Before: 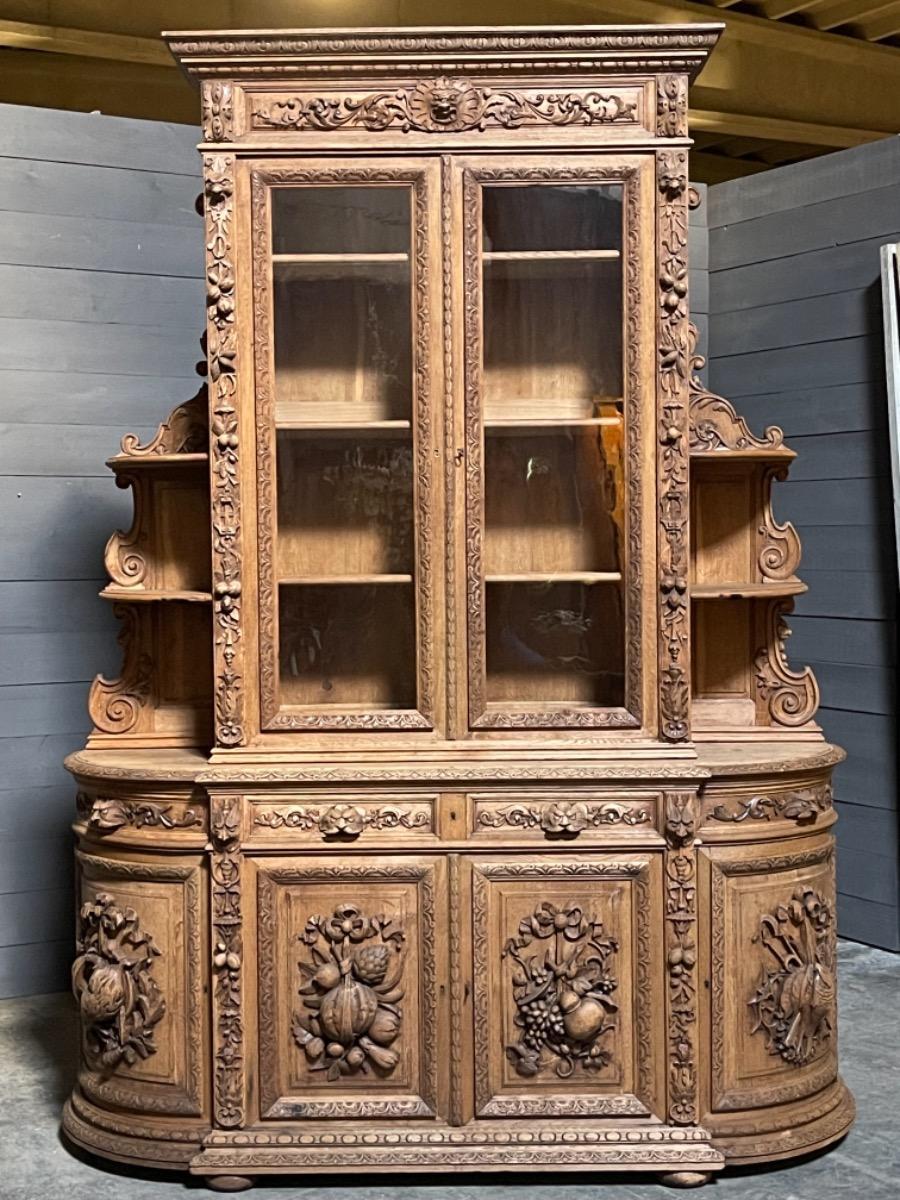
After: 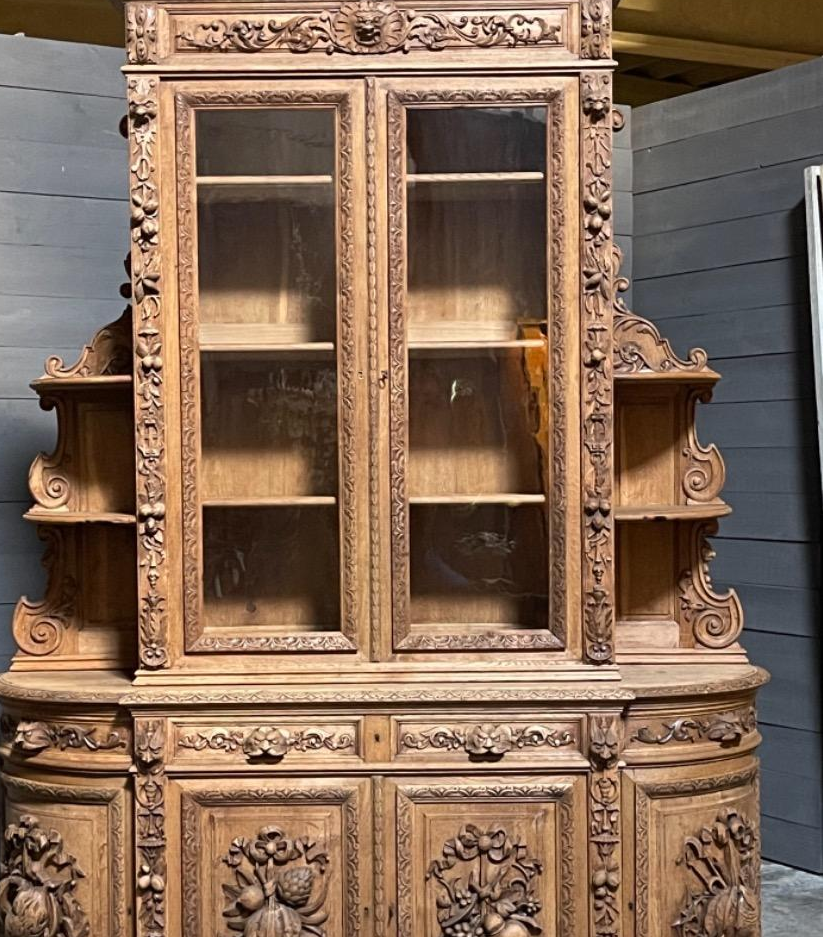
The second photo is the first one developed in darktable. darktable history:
crop: left 8.519%, top 6.534%, bottom 15.367%
